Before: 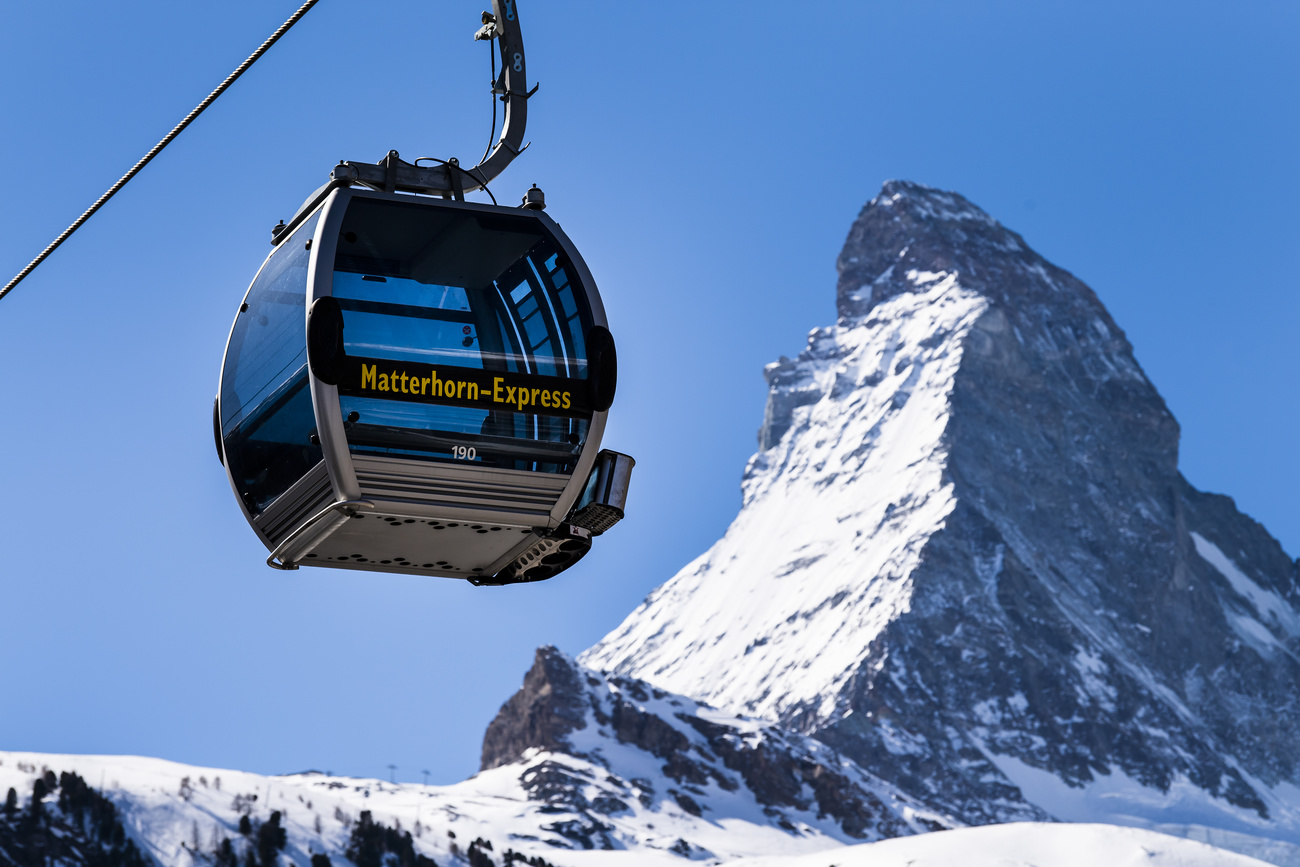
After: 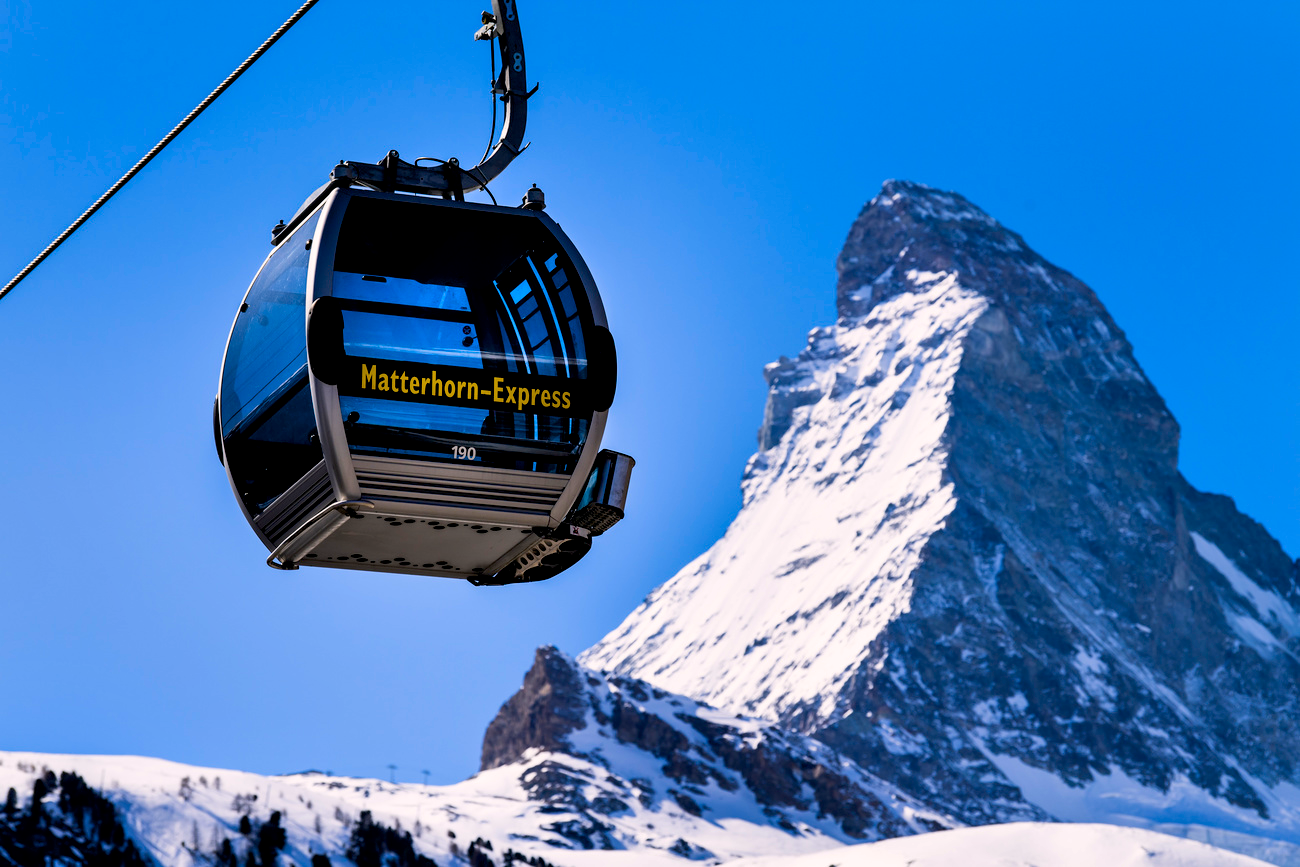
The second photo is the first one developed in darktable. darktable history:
exposure: black level correction 0.009, compensate highlight preservation false
color balance rgb: highlights gain › chroma 0.936%, highlights gain › hue 24.84°, linear chroma grading › global chroma 24.38%, perceptual saturation grading › global saturation 19.43%
shadows and highlights: low approximation 0.01, soften with gaussian
